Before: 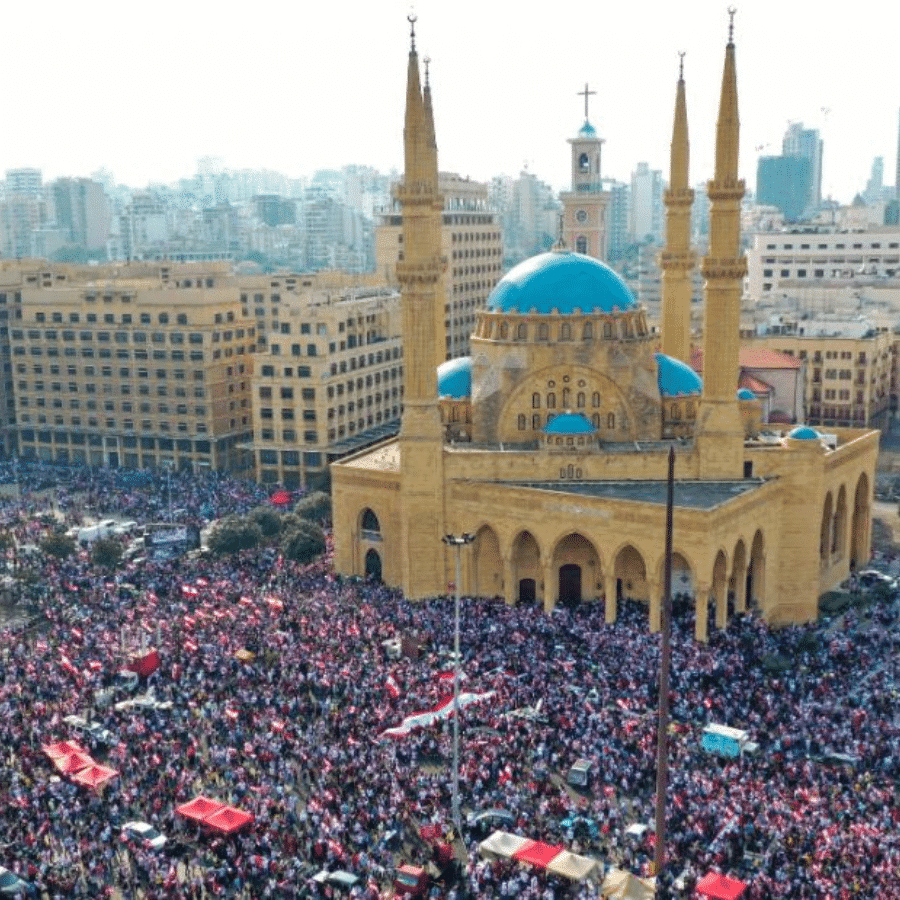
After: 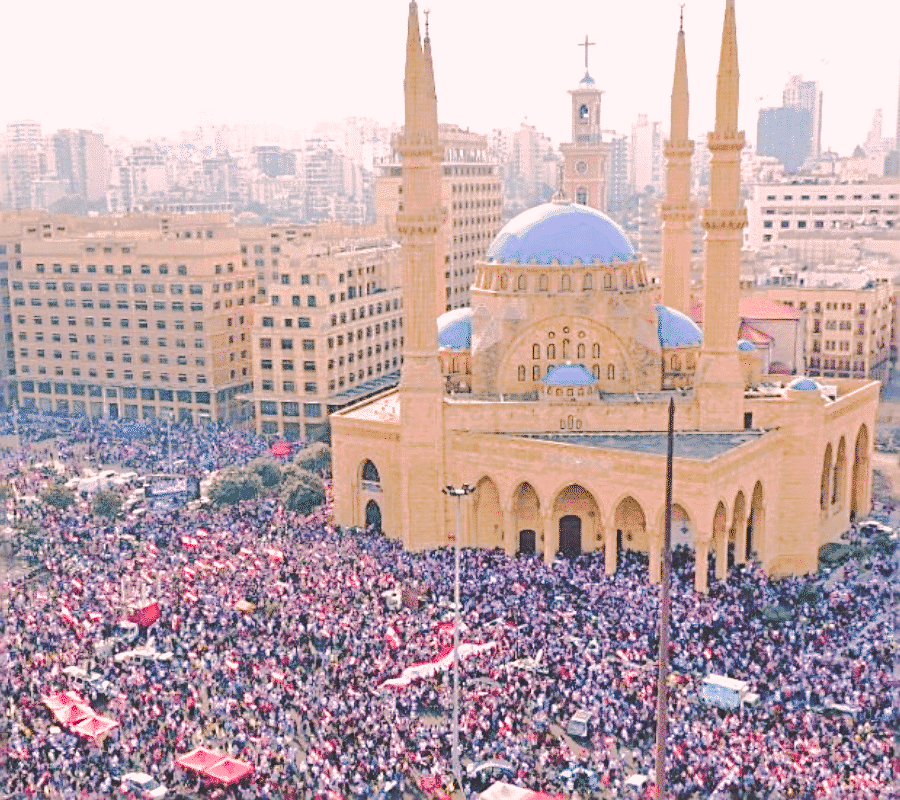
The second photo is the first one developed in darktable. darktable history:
color balance rgb: global offset › luminance 0.479%, linear chroma grading › shadows -2.658%, linear chroma grading › highlights -4.056%, perceptual saturation grading › global saturation 25.348%, perceptual brilliance grading › highlights 7.87%, perceptual brilliance grading › mid-tones 4.375%, perceptual brilliance grading › shadows 1.74%, global vibrance 20%
crop and rotate: top 5.475%, bottom 5.561%
sharpen: radius 2.564, amount 0.684
filmic rgb: black relative exposure -7.65 EV, white relative exposure 4.56 EV, hardness 3.61, contrast 1.053, preserve chrominance RGB euclidean norm, color science v5 (2021), contrast in shadows safe, contrast in highlights safe
tone curve: curves: ch0 [(0, 0) (0.003, 0.149) (0.011, 0.152) (0.025, 0.154) (0.044, 0.164) (0.069, 0.179) (0.1, 0.194) (0.136, 0.211) (0.177, 0.232) (0.224, 0.258) (0.277, 0.289) (0.335, 0.326) (0.399, 0.371) (0.468, 0.438) (0.543, 0.504) (0.623, 0.569) (0.709, 0.642) (0.801, 0.716) (0.898, 0.775) (1, 1)], preserve colors none
exposure: black level correction 0, exposure 1.896 EV, compensate highlight preservation false
color correction: highlights a* 14.68, highlights b* 4.86
